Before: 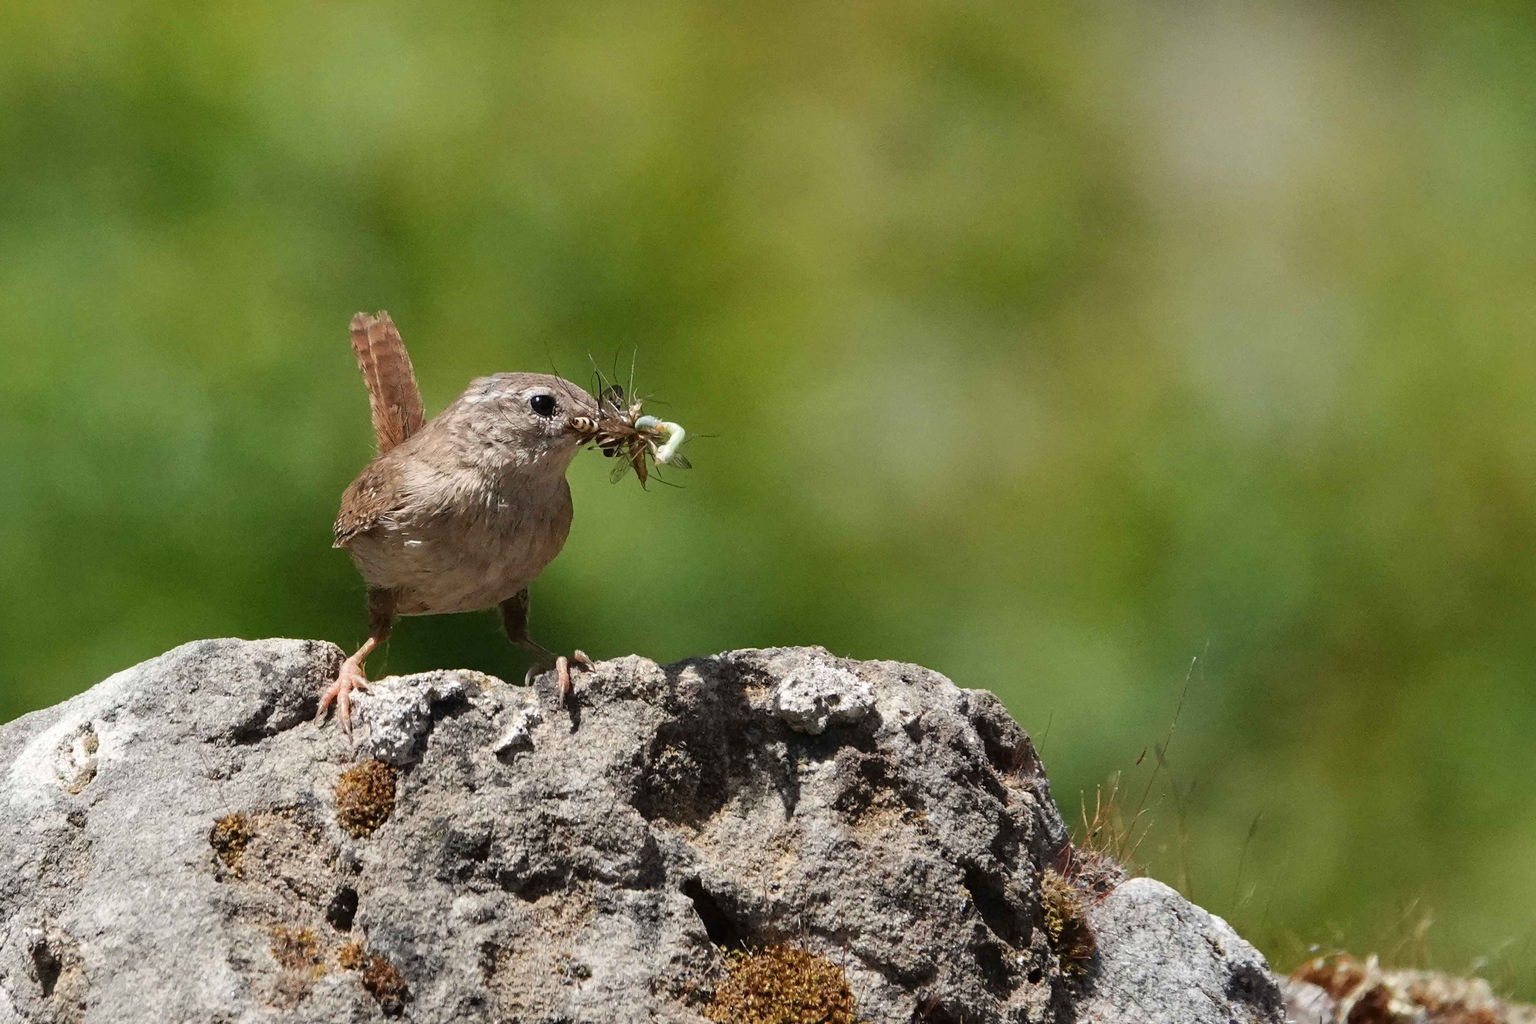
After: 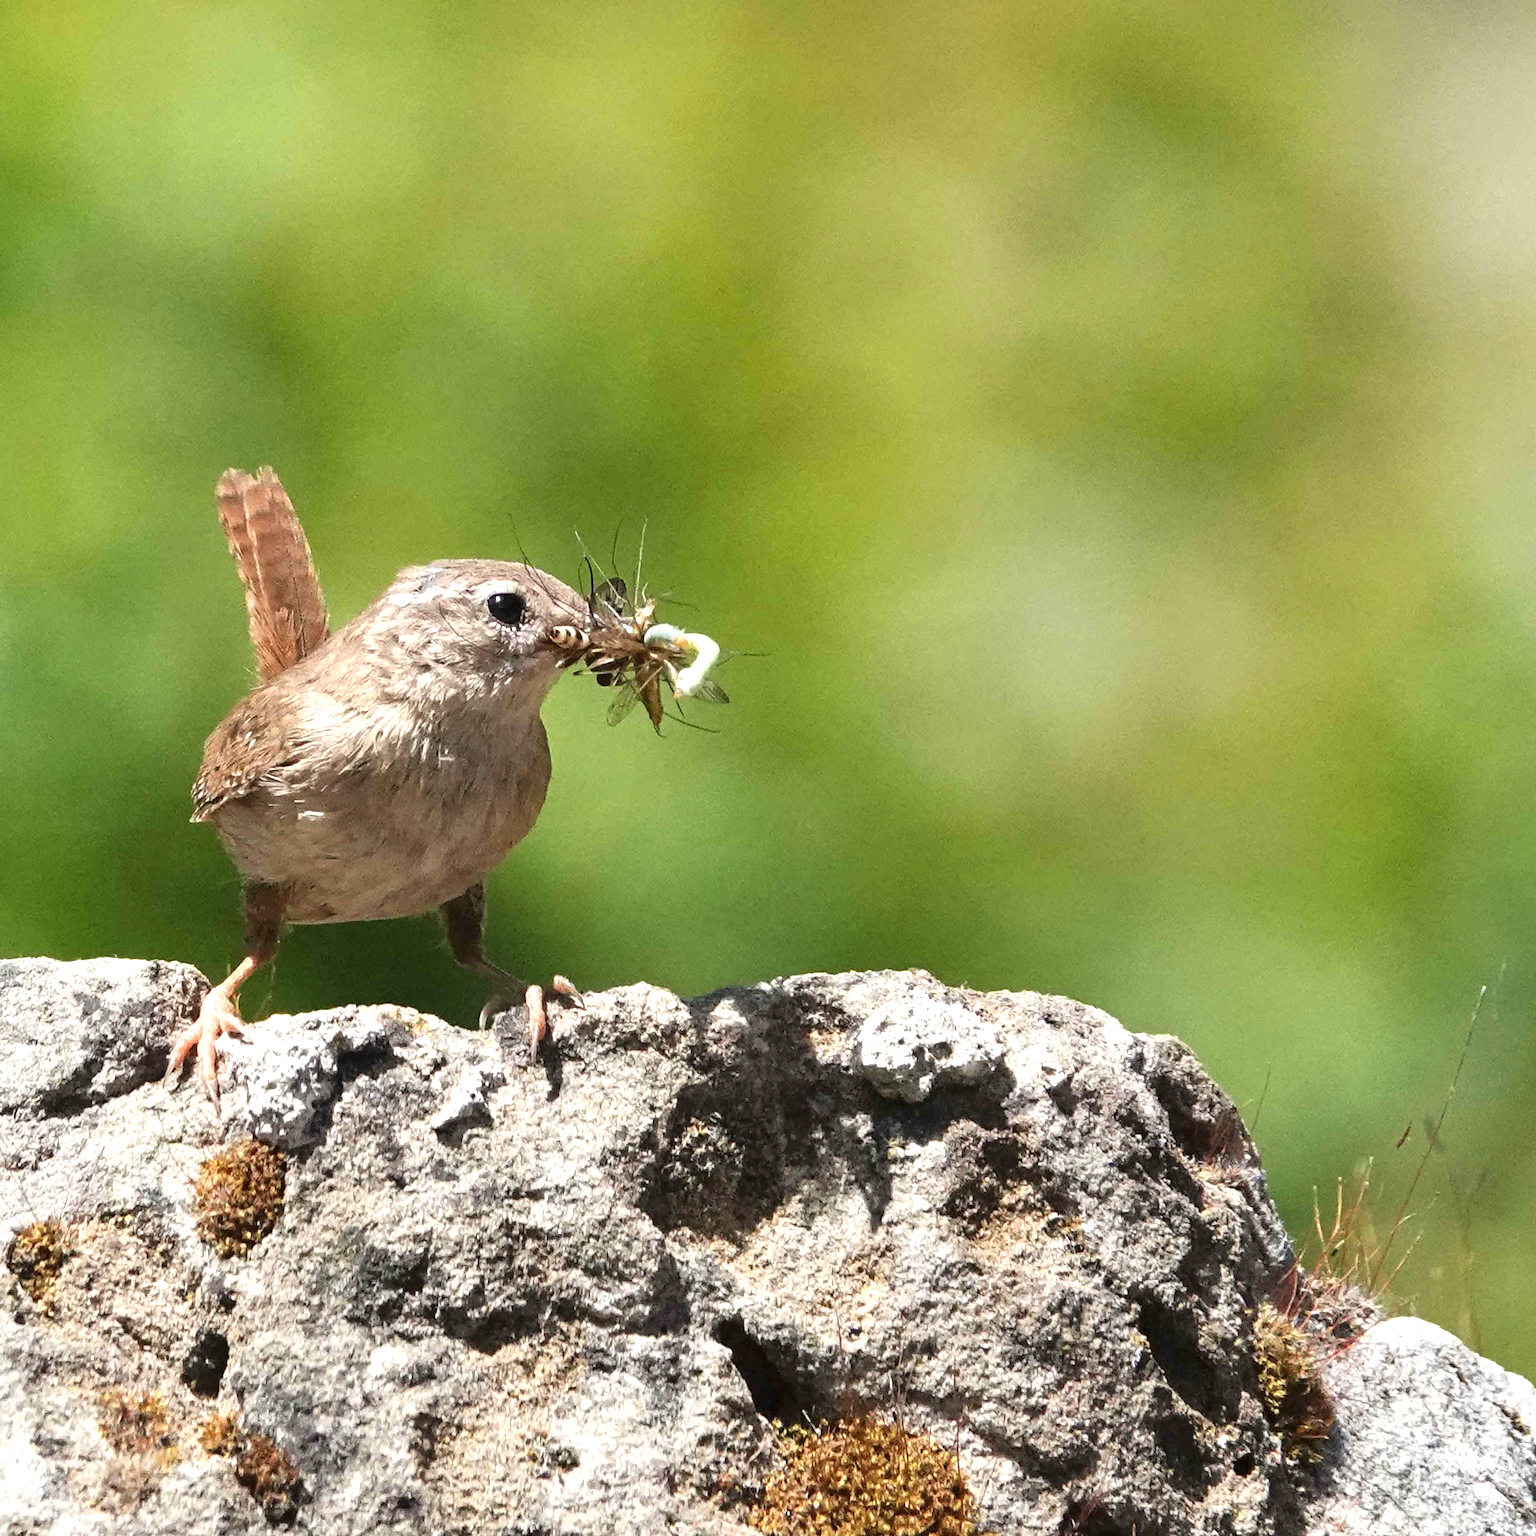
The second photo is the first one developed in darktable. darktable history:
exposure: black level correction 0, exposure 0.877 EV, compensate exposure bias true, compensate highlight preservation false
crop and rotate: left 13.409%, right 19.924%
